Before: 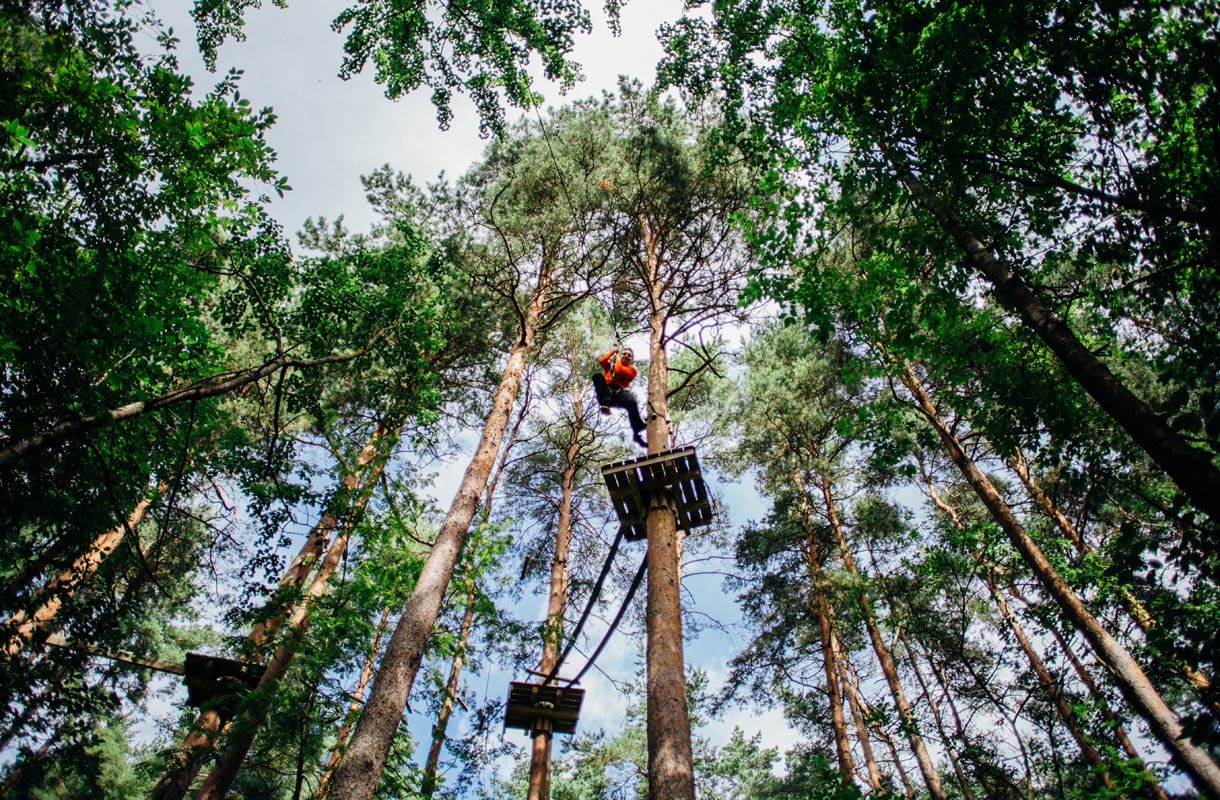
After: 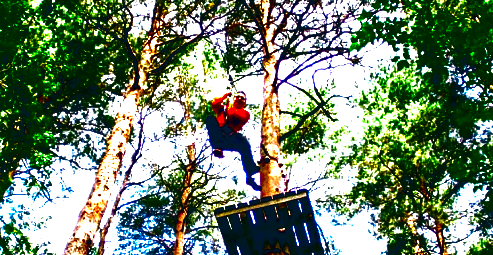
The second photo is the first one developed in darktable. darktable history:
color balance: lift [1.016, 0.983, 1, 1.017], gamma [0.958, 1, 1, 1], gain [0.981, 1.007, 0.993, 1.002], input saturation 118.26%, contrast 13.43%, contrast fulcrum 21.62%, output saturation 82.76%
exposure: black level correction 0.001, exposure 1.3 EV, compensate highlight preservation false
contrast brightness saturation: brightness -1, saturation 1
crop: left 31.751%, top 32.172%, right 27.8%, bottom 35.83%
